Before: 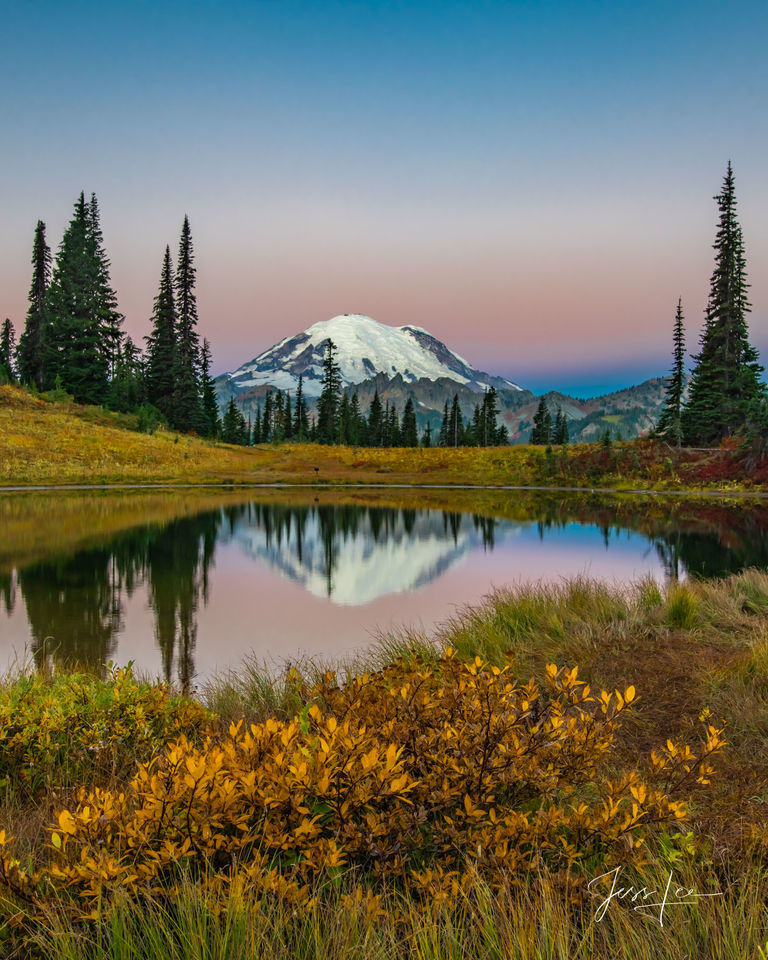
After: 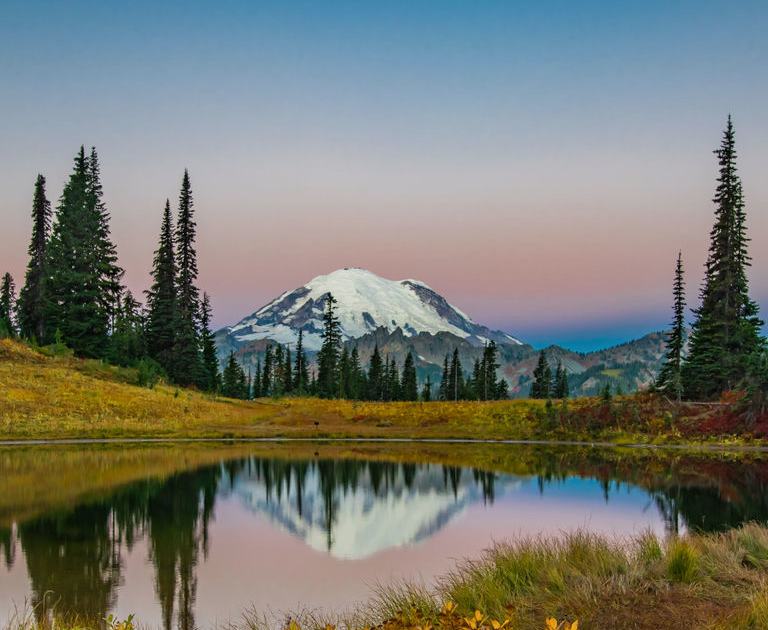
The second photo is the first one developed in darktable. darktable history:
crop and rotate: top 4.848%, bottom 29.503%
sigmoid: contrast 1.22, skew 0.65
